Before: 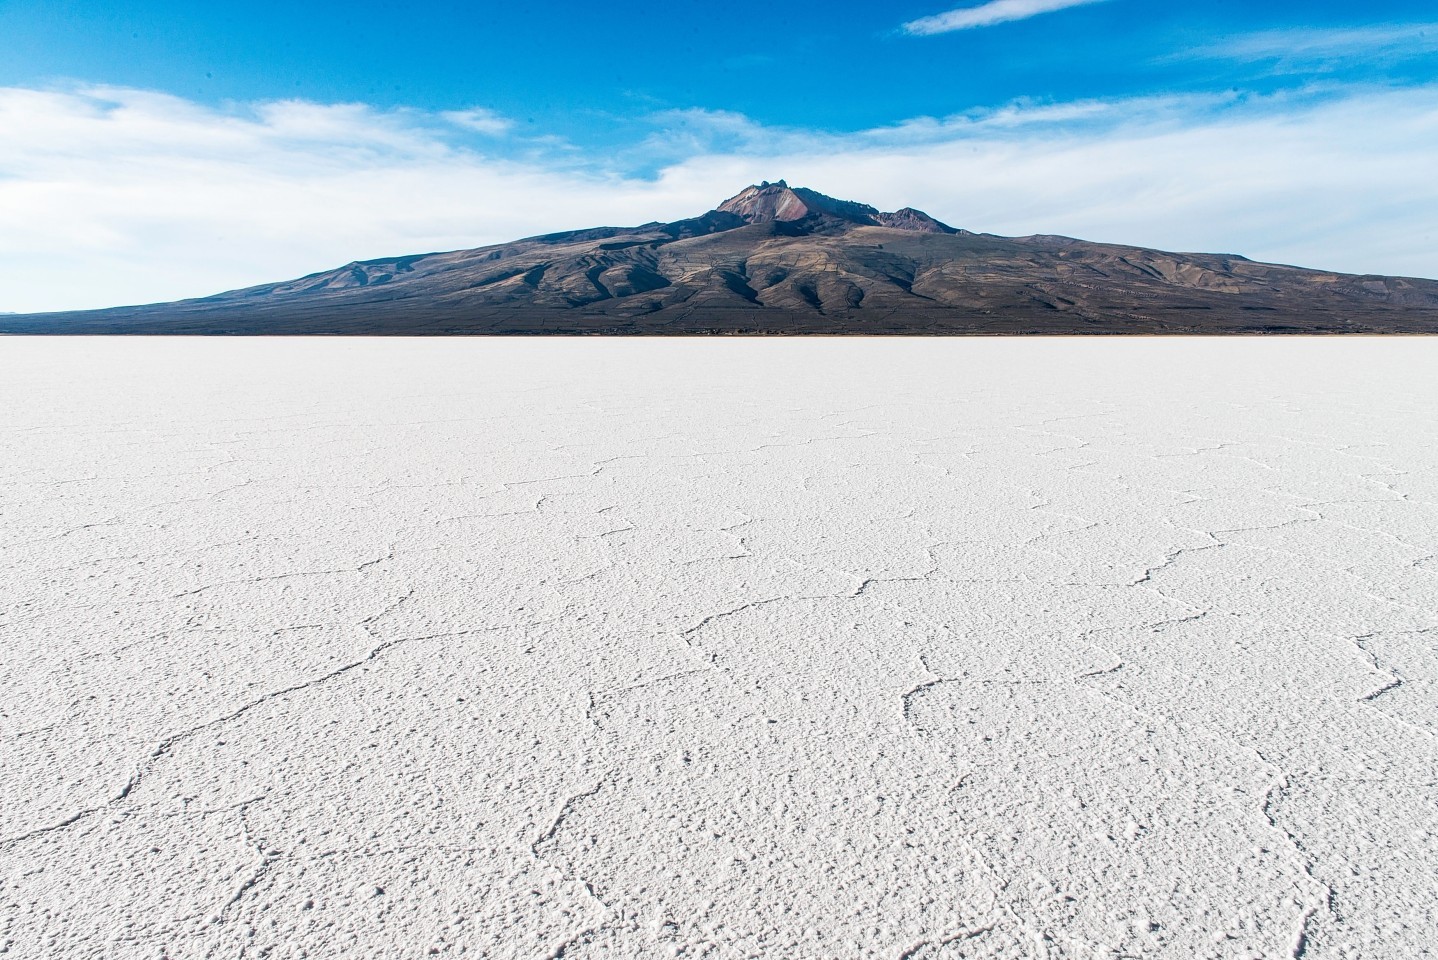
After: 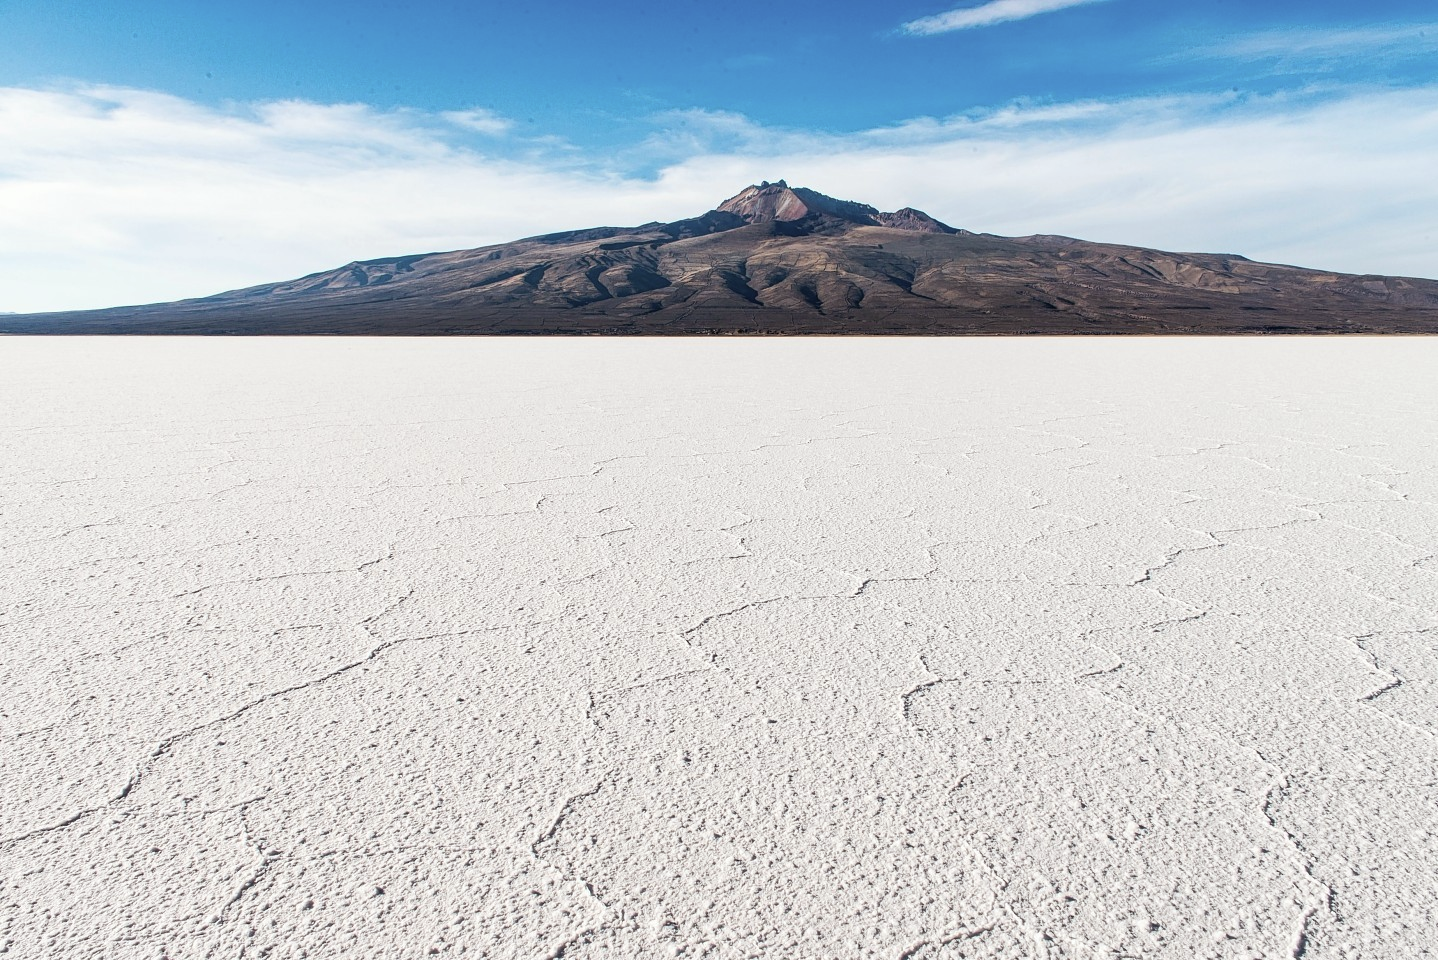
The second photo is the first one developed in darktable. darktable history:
color balance rgb: power › chroma 1.045%, power › hue 27.99°, perceptual saturation grading › global saturation -27.695%, global vibrance 20%
